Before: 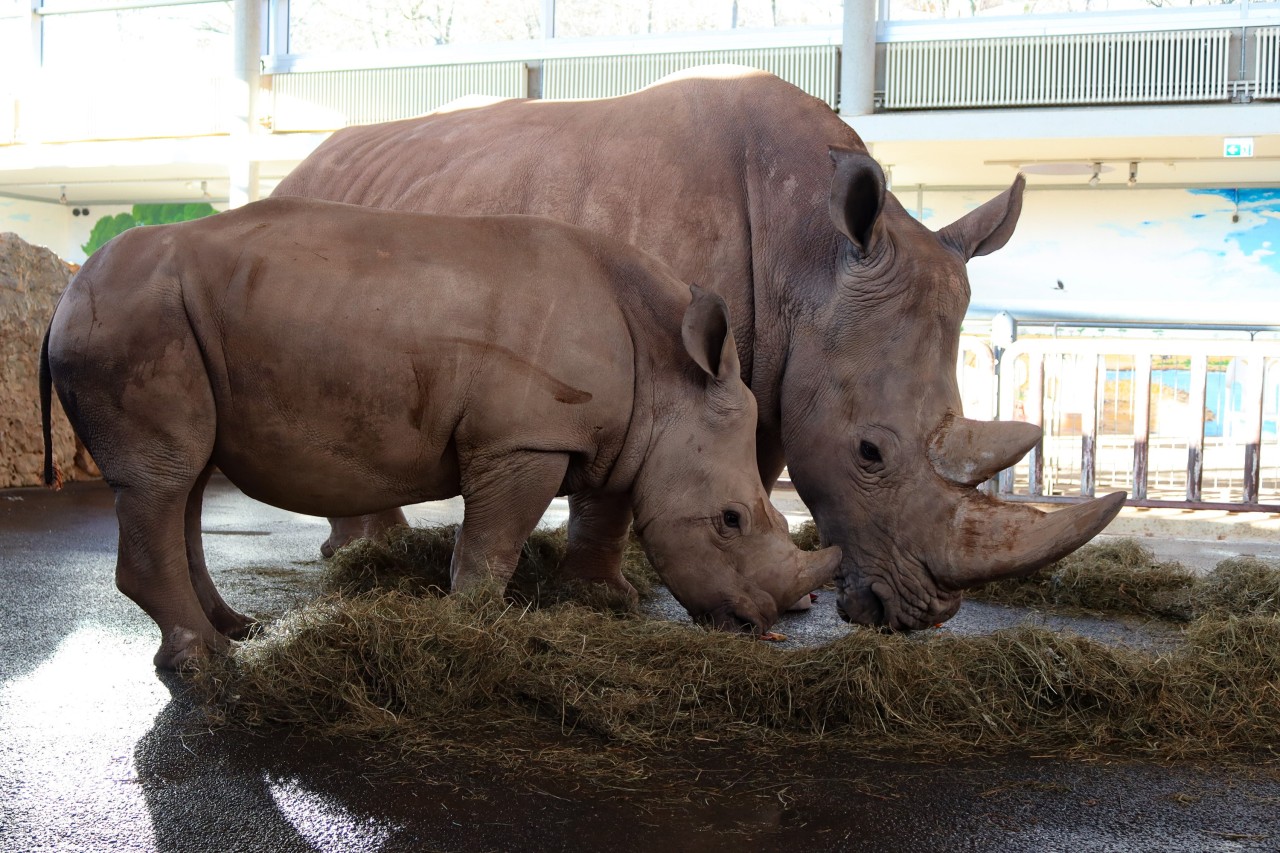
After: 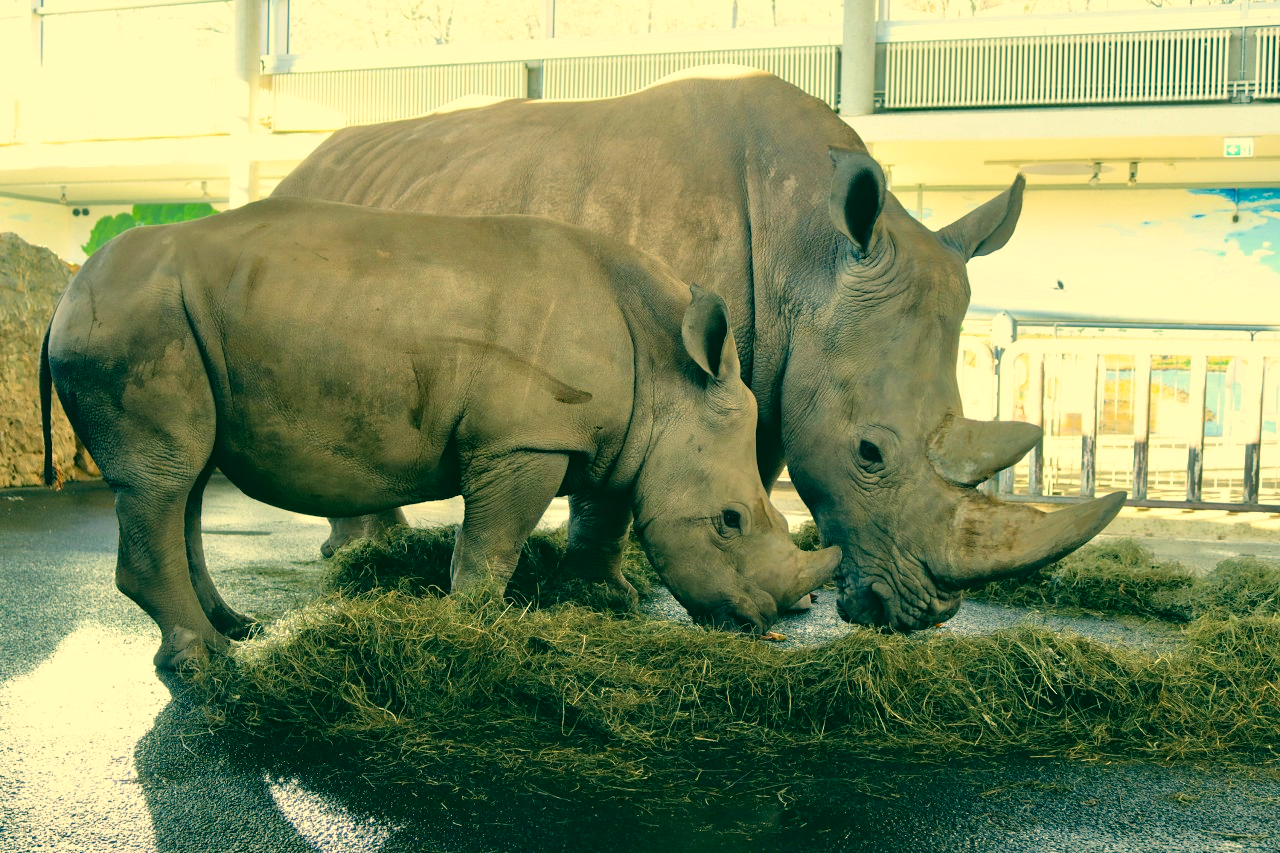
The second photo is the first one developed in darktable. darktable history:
color correction: highlights a* 1.83, highlights b* 34.02, shadows a* -36.68, shadows b* -5.48
tone equalizer: -7 EV 0.15 EV, -6 EV 0.6 EV, -5 EV 1.15 EV, -4 EV 1.33 EV, -3 EV 1.15 EV, -2 EV 0.6 EV, -1 EV 0.15 EV, mask exposure compensation -0.5 EV
exposure: compensate highlight preservation false
